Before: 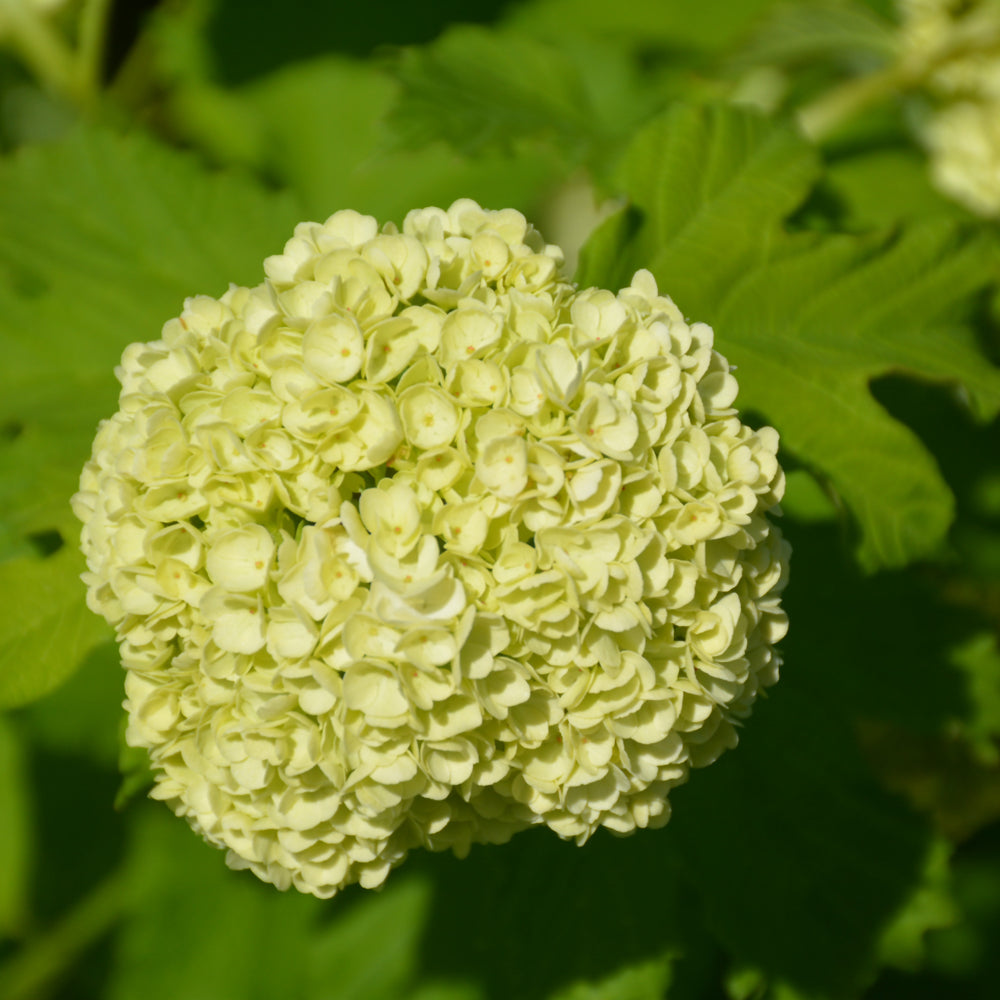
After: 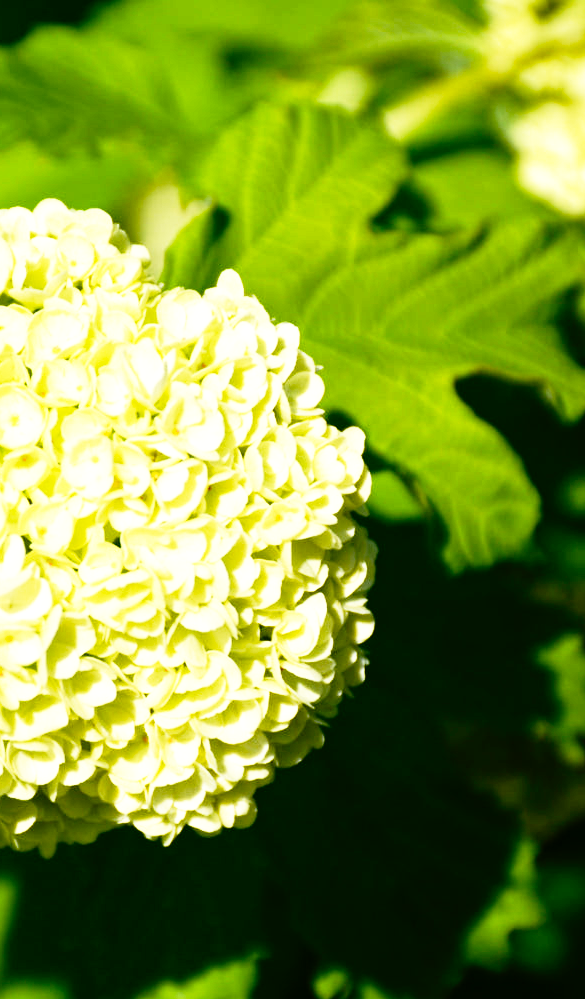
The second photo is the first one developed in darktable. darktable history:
haze removal: compatibility mode true, adaptive false
tone equalizer: -8 EV -0.75 EV, -7 EV -0.7 EV, -6 EV -0.6 EV, -5 EV -0.4 EV, -3 EV 0.4 EV, -2 EV 0.6 EV, -1 EV 0.7 EV, +0 EV 0.75 EV, edges refinement/feathering 500, mask exposure compensation -1.57 EV, preserve details no
base curve: curves: ch0 [(0, 0) (0.012, 0.01) (0.073, 0.168) (0.31, 0.711) (0.645, 0.957) (1, 1)], preserve colors none
exposure: black level correction 0.001, compensate highlight preservation false
crop: left 41.402%
